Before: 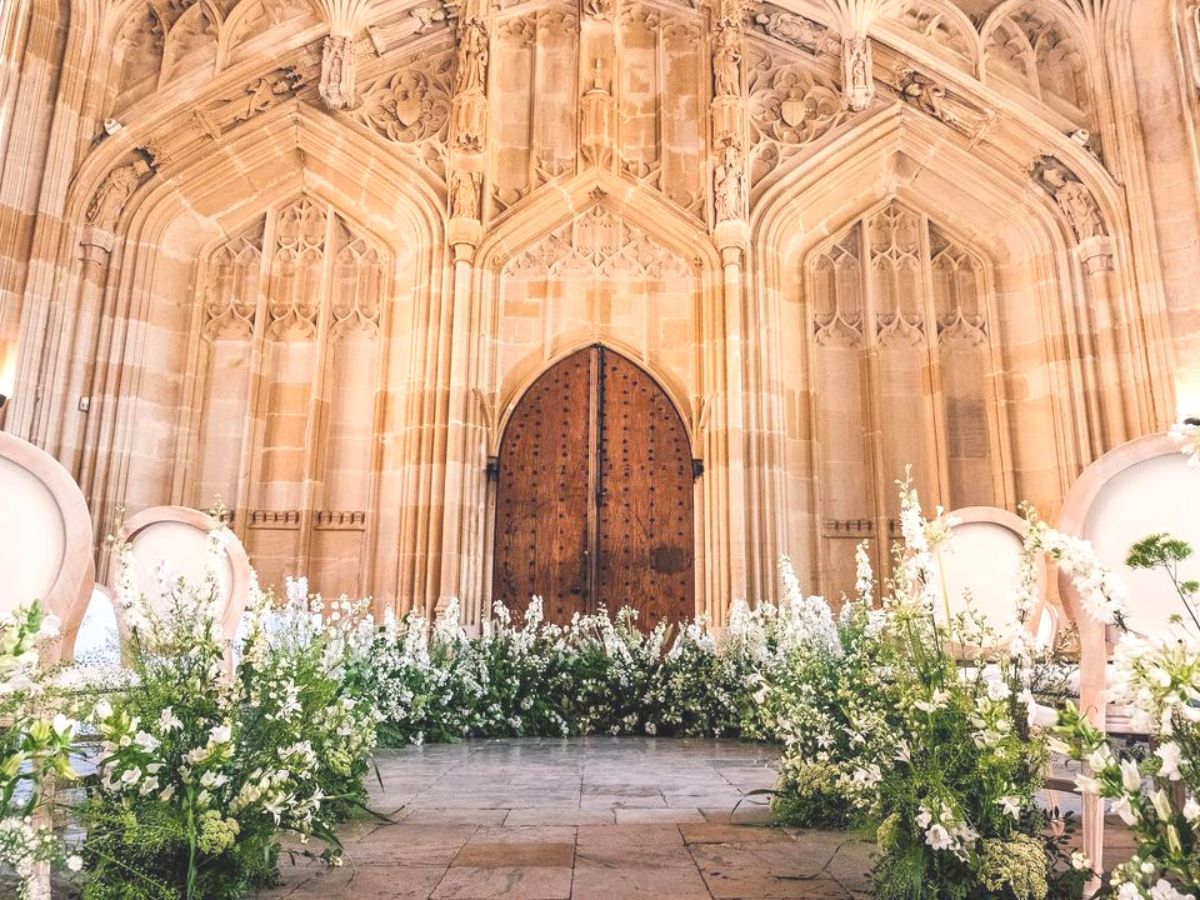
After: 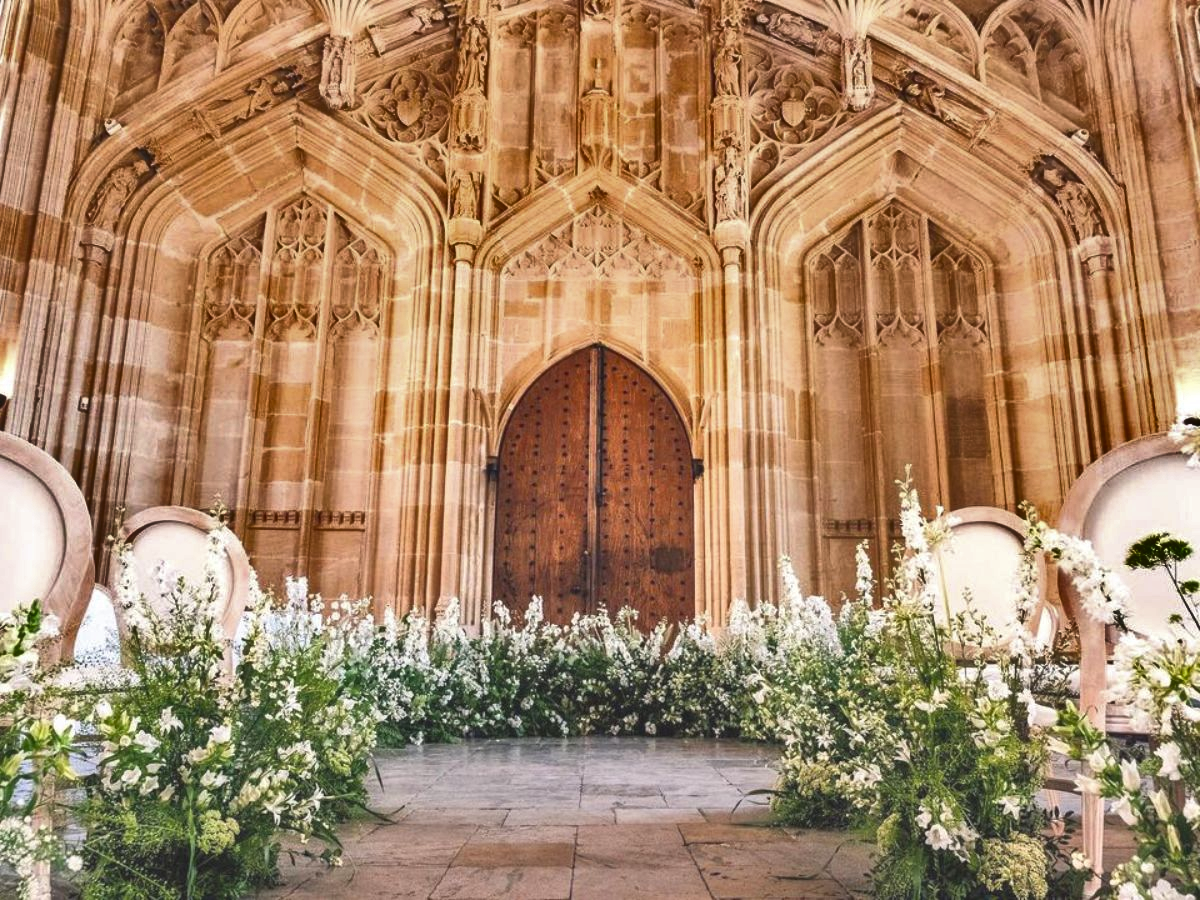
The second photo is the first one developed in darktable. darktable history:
shadows and highlights: shadows 24.5, highlights -77, soften with gaussian
